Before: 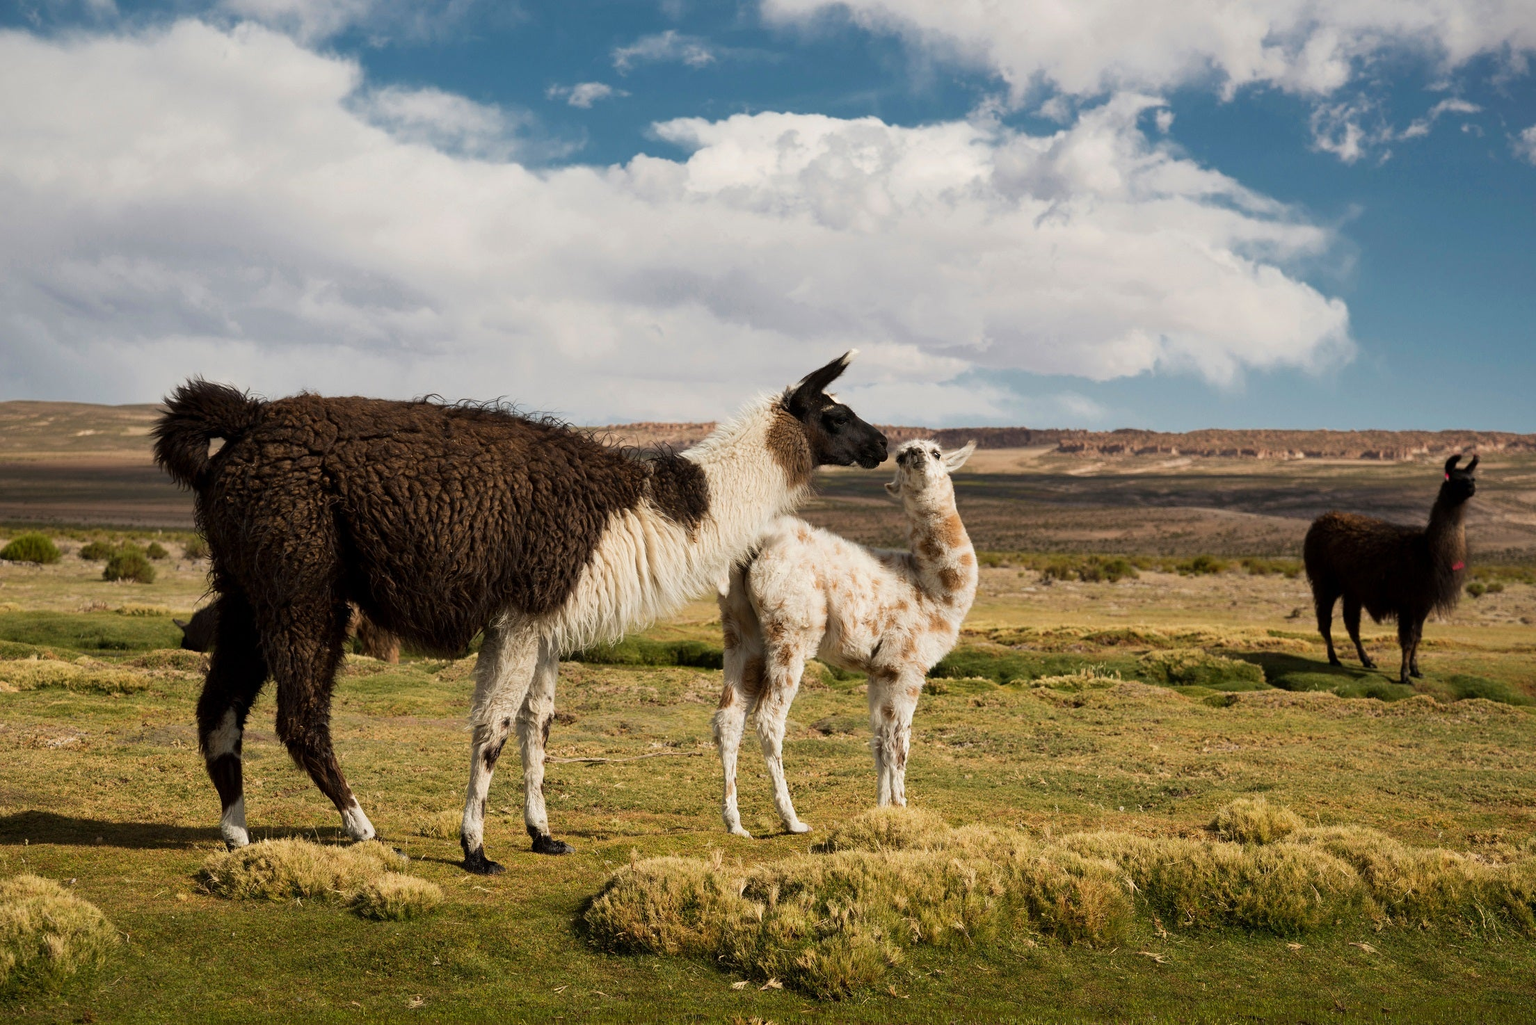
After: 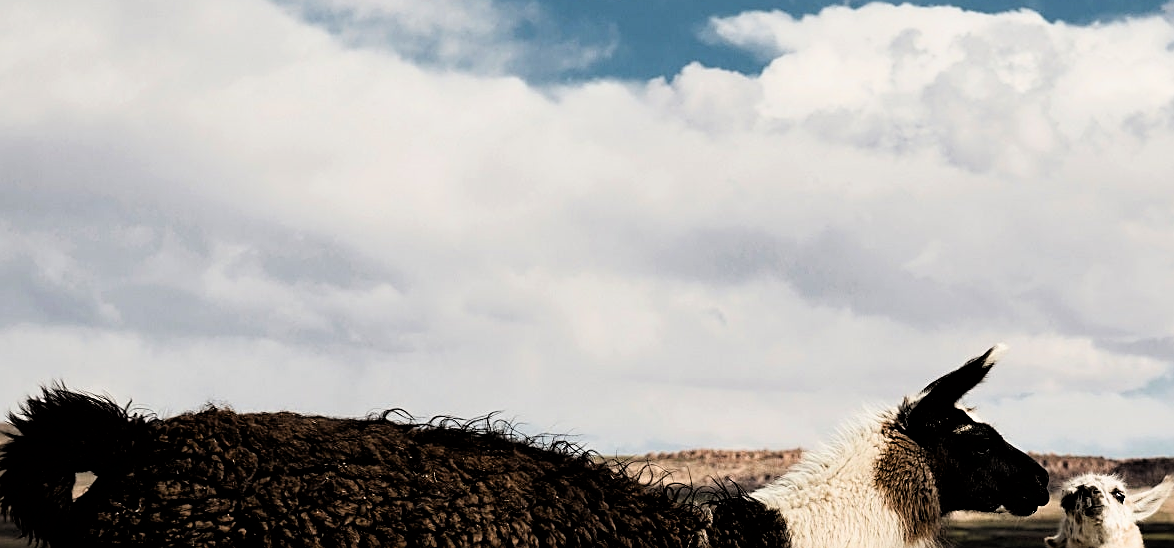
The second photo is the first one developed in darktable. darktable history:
filmic rgb: black relative exposure -3.55 EV, white relative exposure 2.29 EV, threshold 5.98 EV, hardness 3.41, enable highlight reconstruction true
sharpen: on, module defaults
contrast equalizer: y [[0.6 ×6], [0.55 ×6], [0 ×6], [0 ×6], [0 ×6]], mix 0.209
tone equalizer: -8 EV -0.002 EV, -7 EV 0.005 EV, -6 EV -0.015 EV, -5 EV 0.021 EV, -4 EV -0.025 EV, -3 EV 0.007 EV, -2 EV -0.081 EV, -1 EV -0.313 EV, +0 EV -0.581 EV, edges refinement/feathering 500, mask exposure compensation -1.57 EV, preserve details no
crop: left 10.322%, top 10.719%, right 36.474%, bottom 52.054%
